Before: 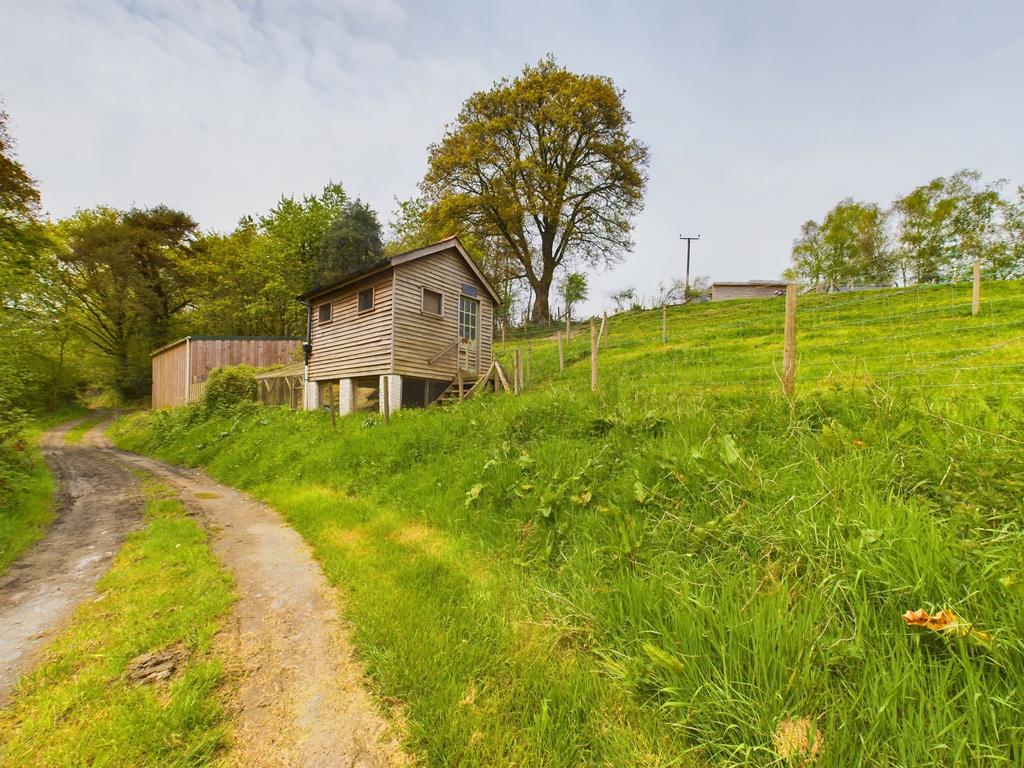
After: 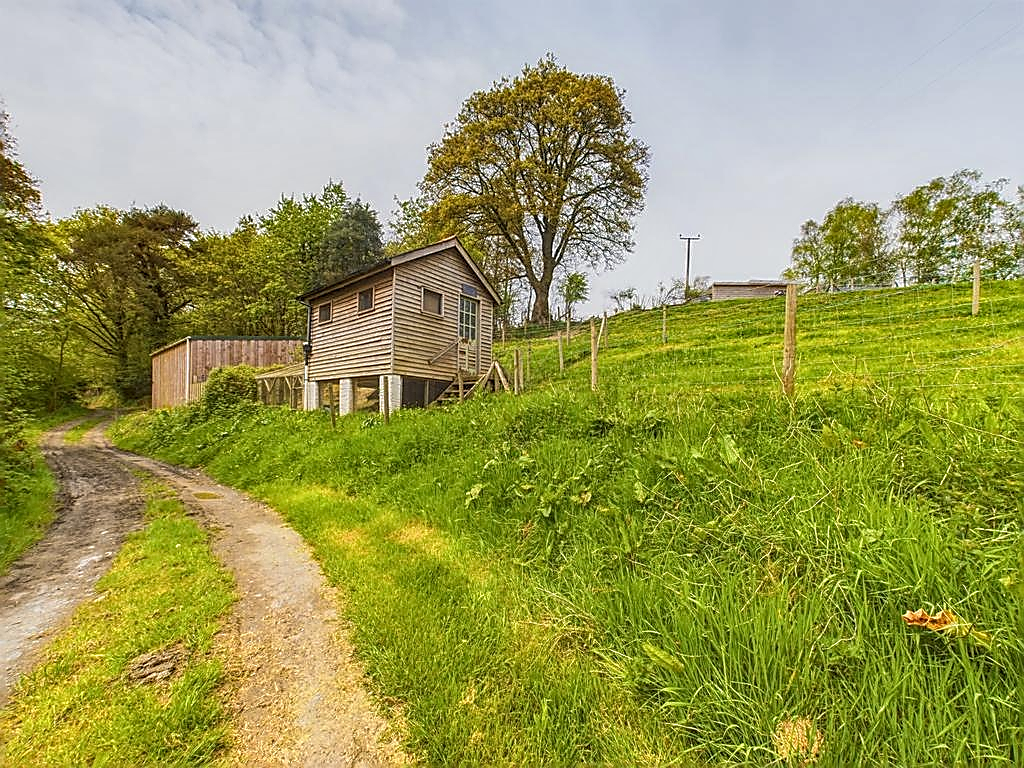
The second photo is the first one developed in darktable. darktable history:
sharpen: radius 1.685, amount 1.294
local contrast: highlights 0%, shadows 0%, detail 133%
